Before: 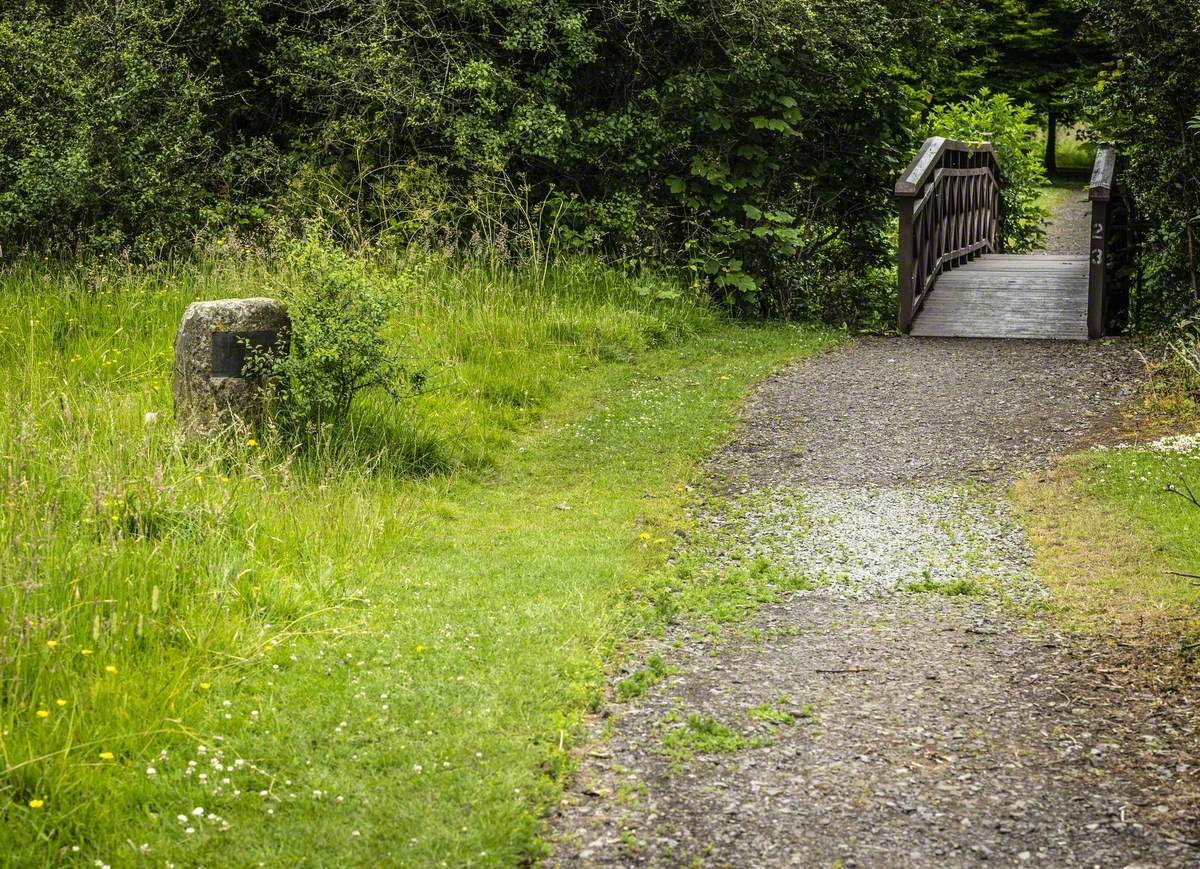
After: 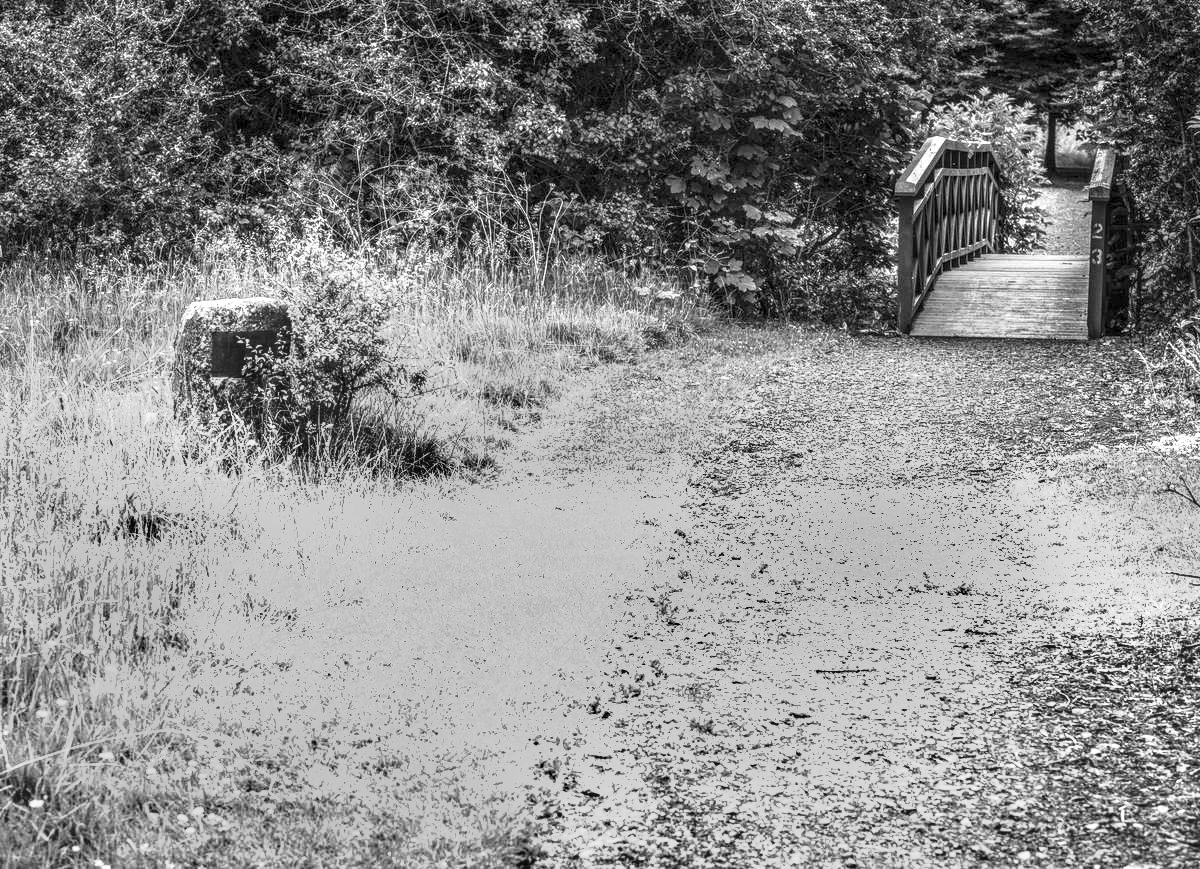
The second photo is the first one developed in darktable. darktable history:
exposure: black level correction 0, exposure 1.675 EV, compensate exposure bias true, compensate highlight preservation false
color balance rgb: perceptual saturation grading › global saturation 20%, perceptual saturation grading › highlights -25%, perceptual saturation grading › shadows 50.52%, global vibrance 40.24%
local contrast: detail 130%
shadows and highlights: soften with gaussian
monochrome: a 79.32, b 81.83, size 1.1
